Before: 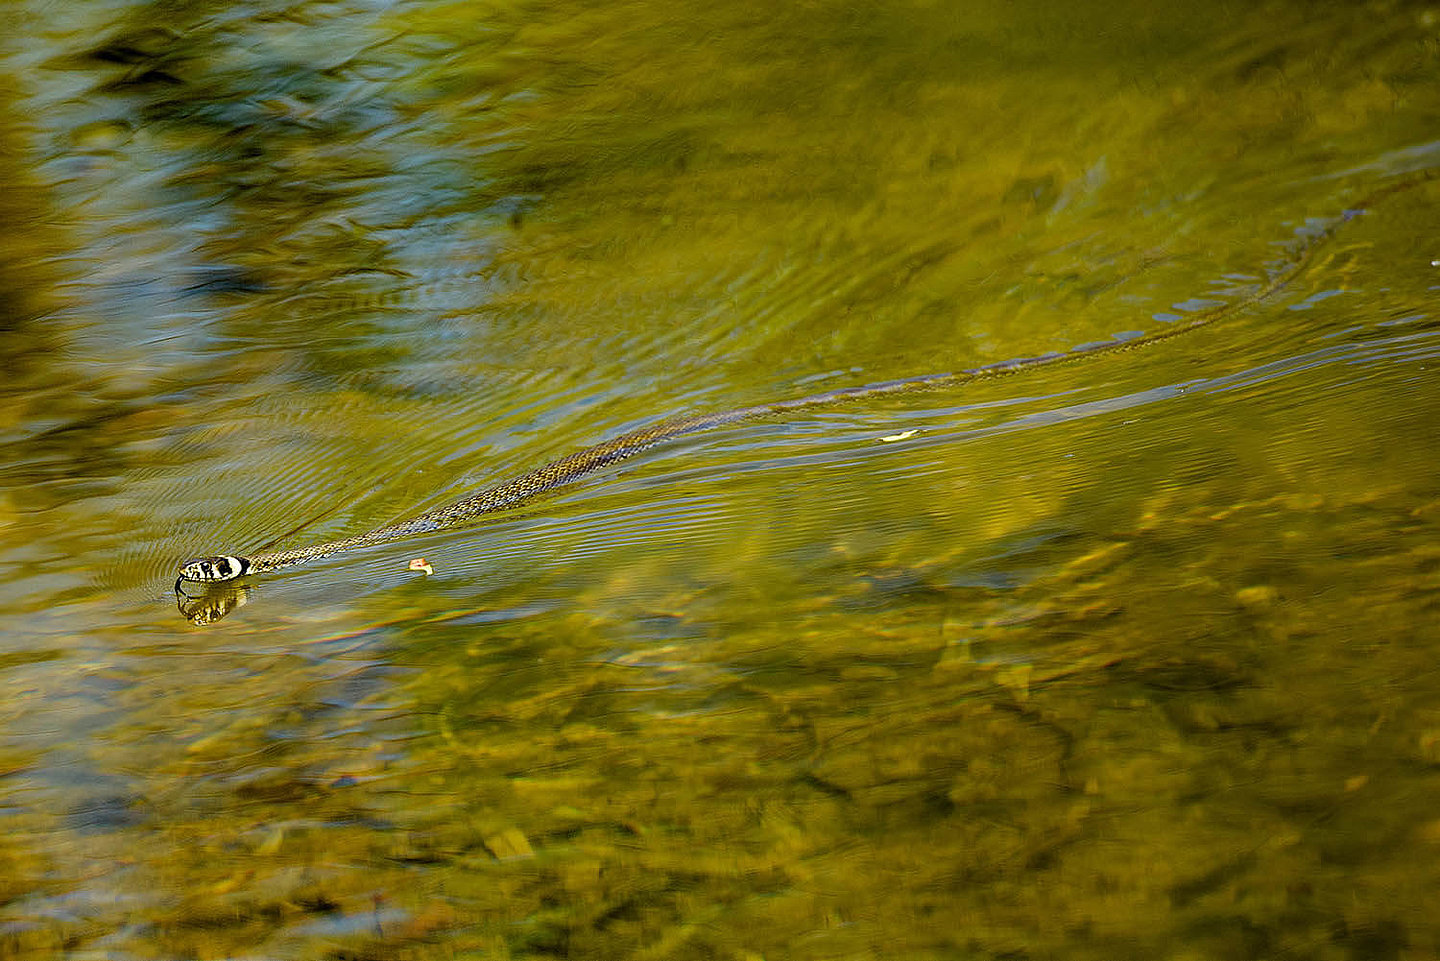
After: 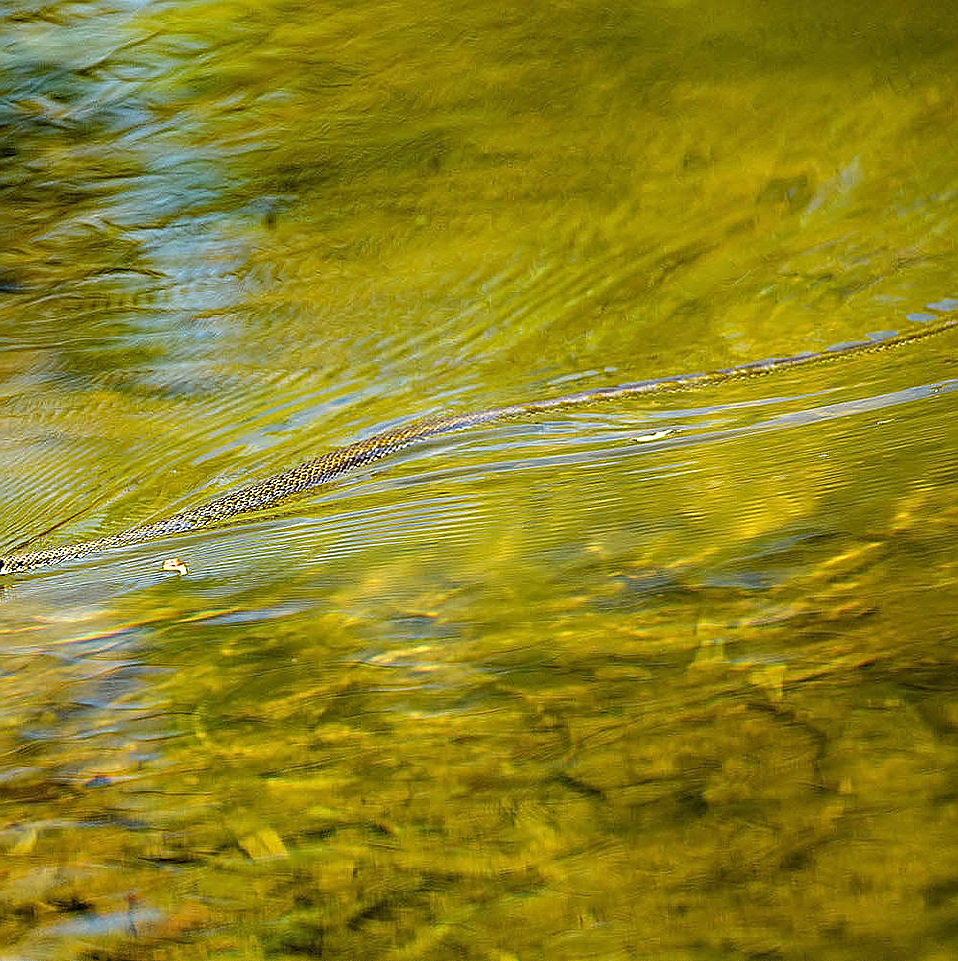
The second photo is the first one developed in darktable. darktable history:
crop: left 17.098%, right 16.329%
exposure: exposure 0.73 EV, compensate highlight preservation false
sharpen: on, module defaults
